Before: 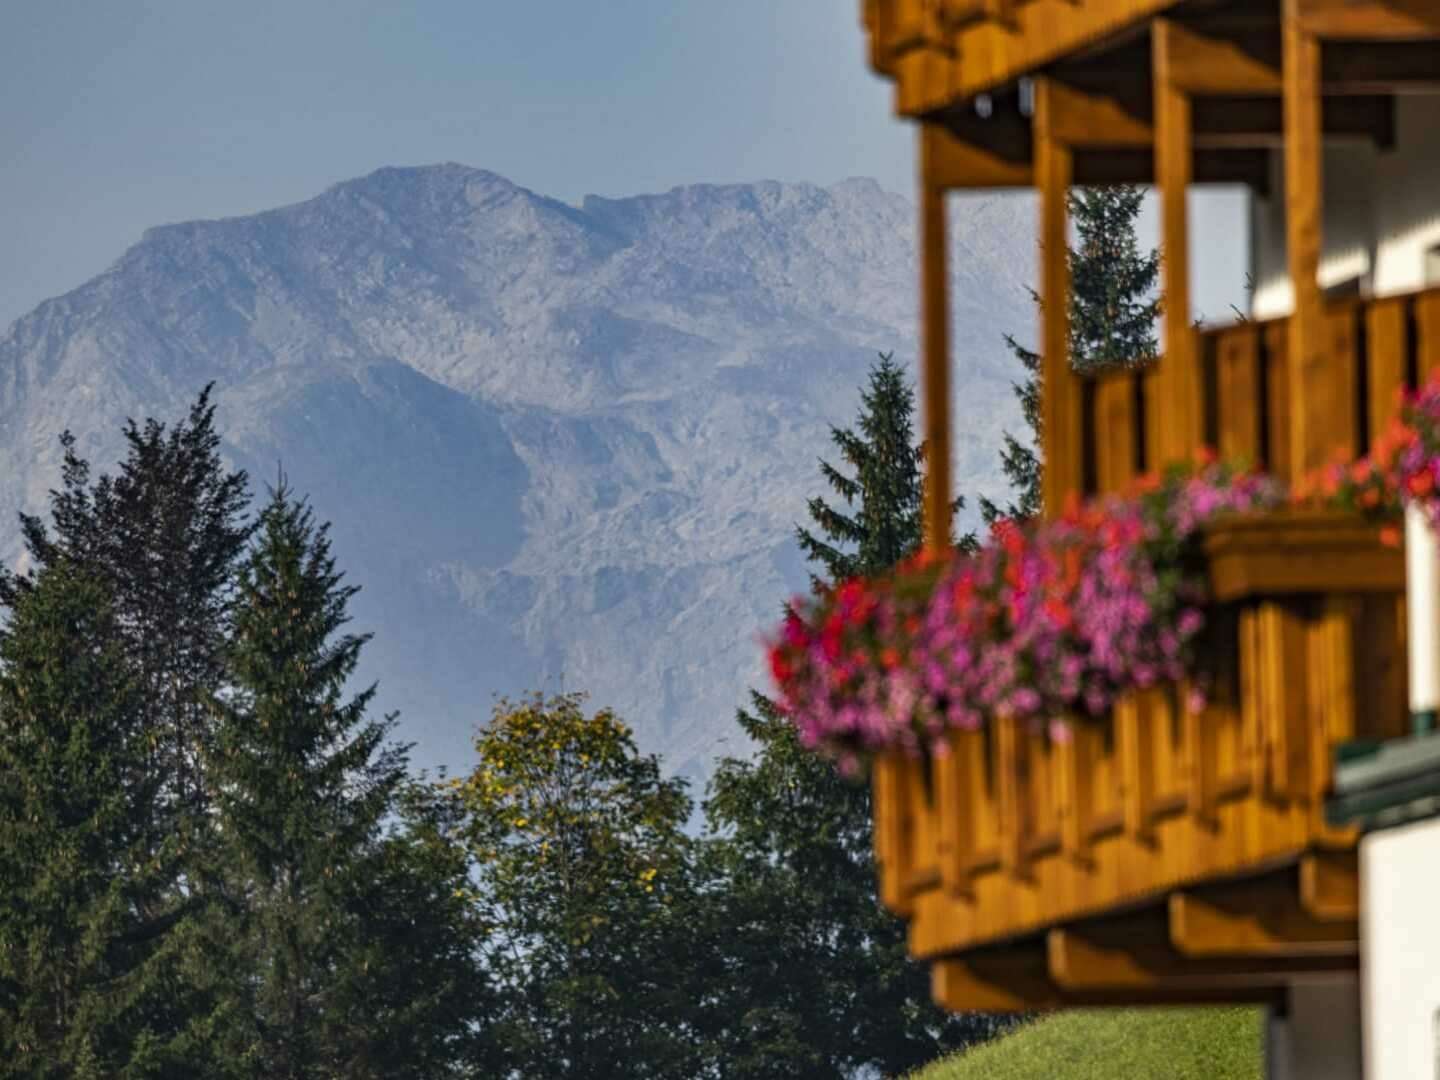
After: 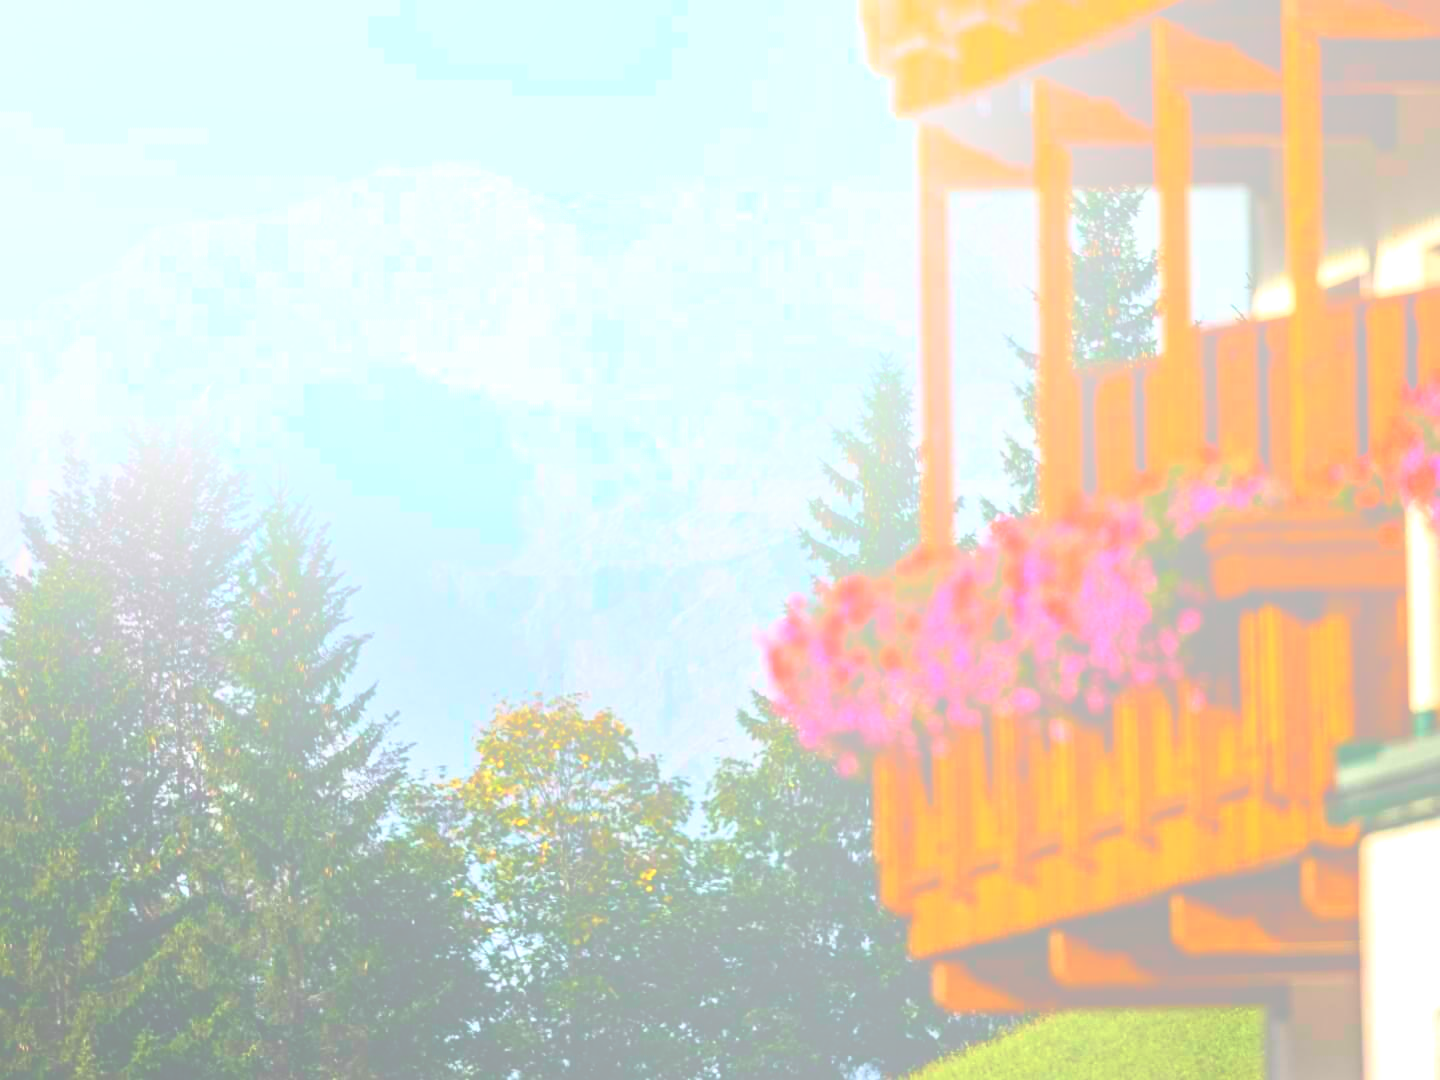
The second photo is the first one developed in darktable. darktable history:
bloom: size 85%, threshold 5%, strength 85%
velvia: on, module defaults
tone curve: curves: ch0 [(0, 0.01) (0.037, 0.032) (0.131, 0.108) (0.275, 0.258) (0.483, 0.512) (0.61, 0.661) (0.696, 0.76) (0.792, 0.867) (0.911, 0.955) (0.997, 0.995)]; ch1 [(0, 0) (0.308, 0.268) (0.425, 0.383) (0.503, 0.502) (0.529, 0.543) (0.706, 0.754) (0.869, 0.907) (1, 1)]; ch2 [(0, 0) (0.228, 0.196) (0.336, 0.315) (0.399, 0.403) (0.485, 0.487) (0.502, 0.502) (0.525, 0.523) (0.545, 0.552) (0.587, 0.61) (0.636, 0.654) (0.711, 0.729) (0.855, 0.87) (0.998, 0.977)], color space Lab, independent channels, preserve colors none
sharpen: radius 1.458, amount 0.398, threshold 1.271
tone equalizer: -8 EV -0.75 EV, -7 EV -0.7 EV, -6 EV -0.6 EV, -5 EV -0.4 EV, -3 EV 0.4 EV, -2 EV 0.6 EV, -1 EV 0.7 EV, +0 EV 0.75 EV, edges refinement/feathering 500, mask exposure compensation -1.57 EV, preserve details no
